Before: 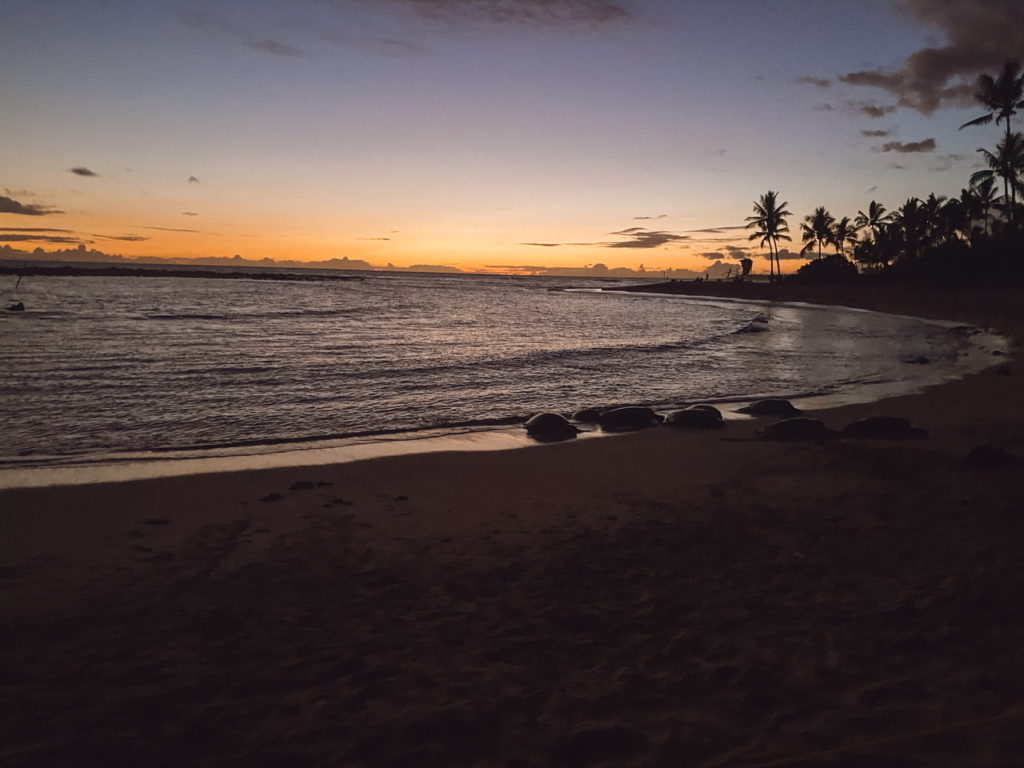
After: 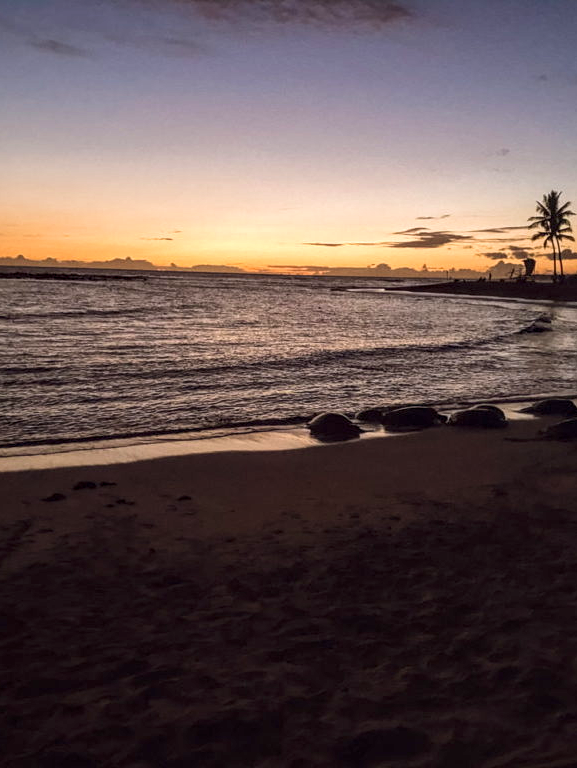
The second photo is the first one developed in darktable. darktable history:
local contrast: detail 150%
crop: left 21.221%, right 22.41%
velvia: on, module defaults
